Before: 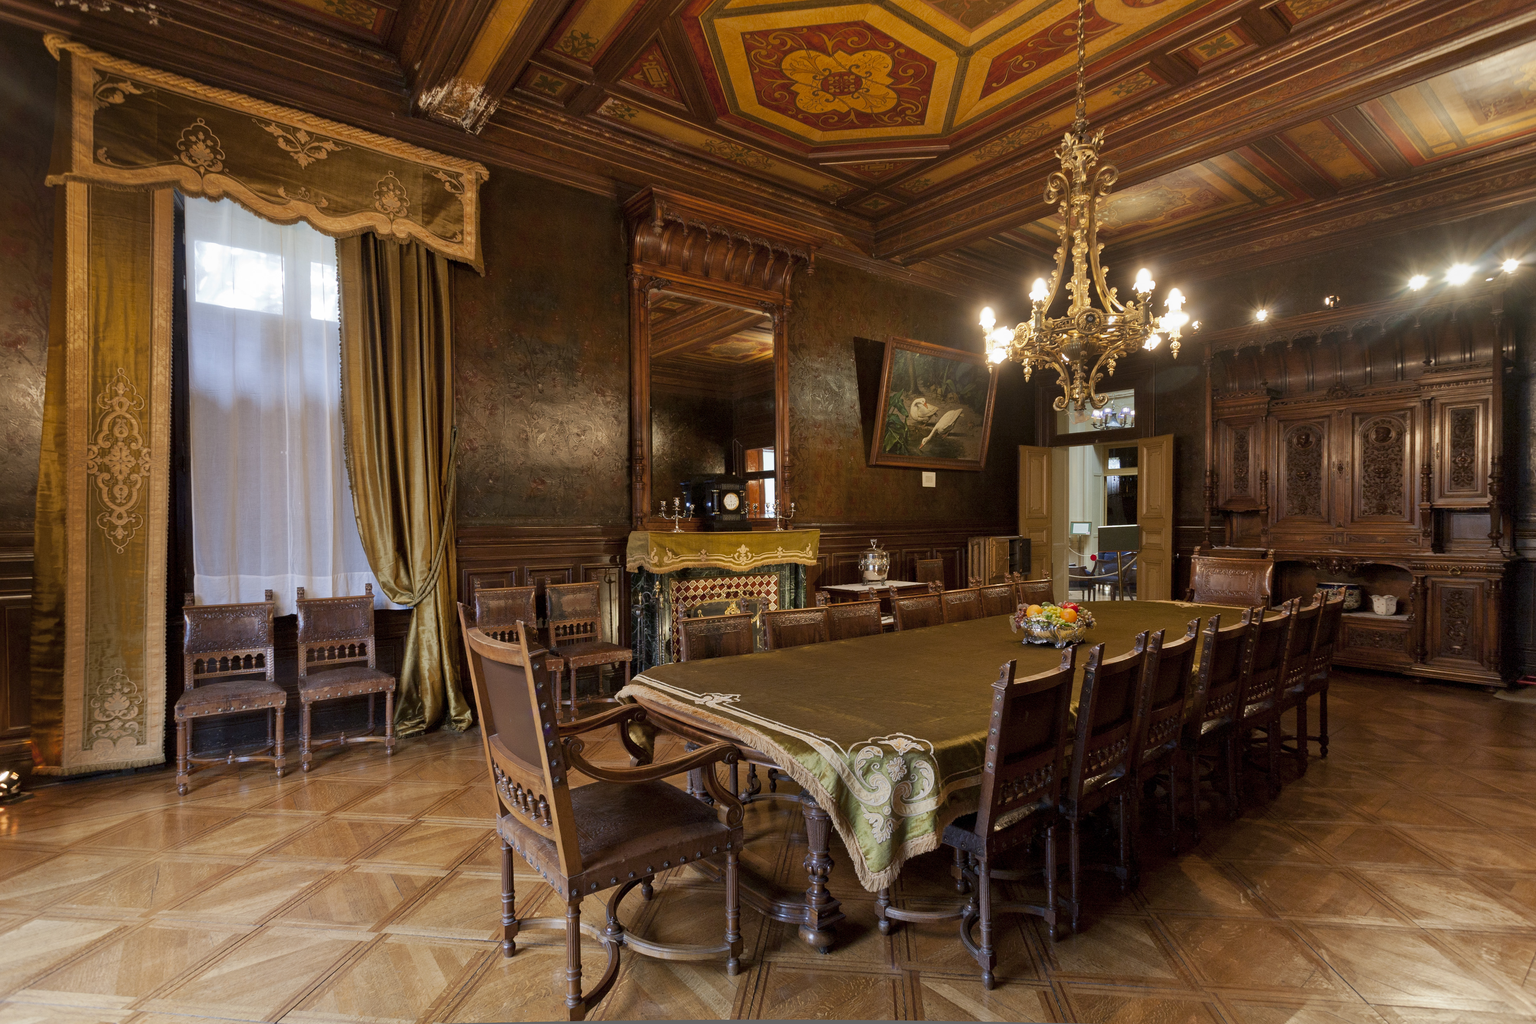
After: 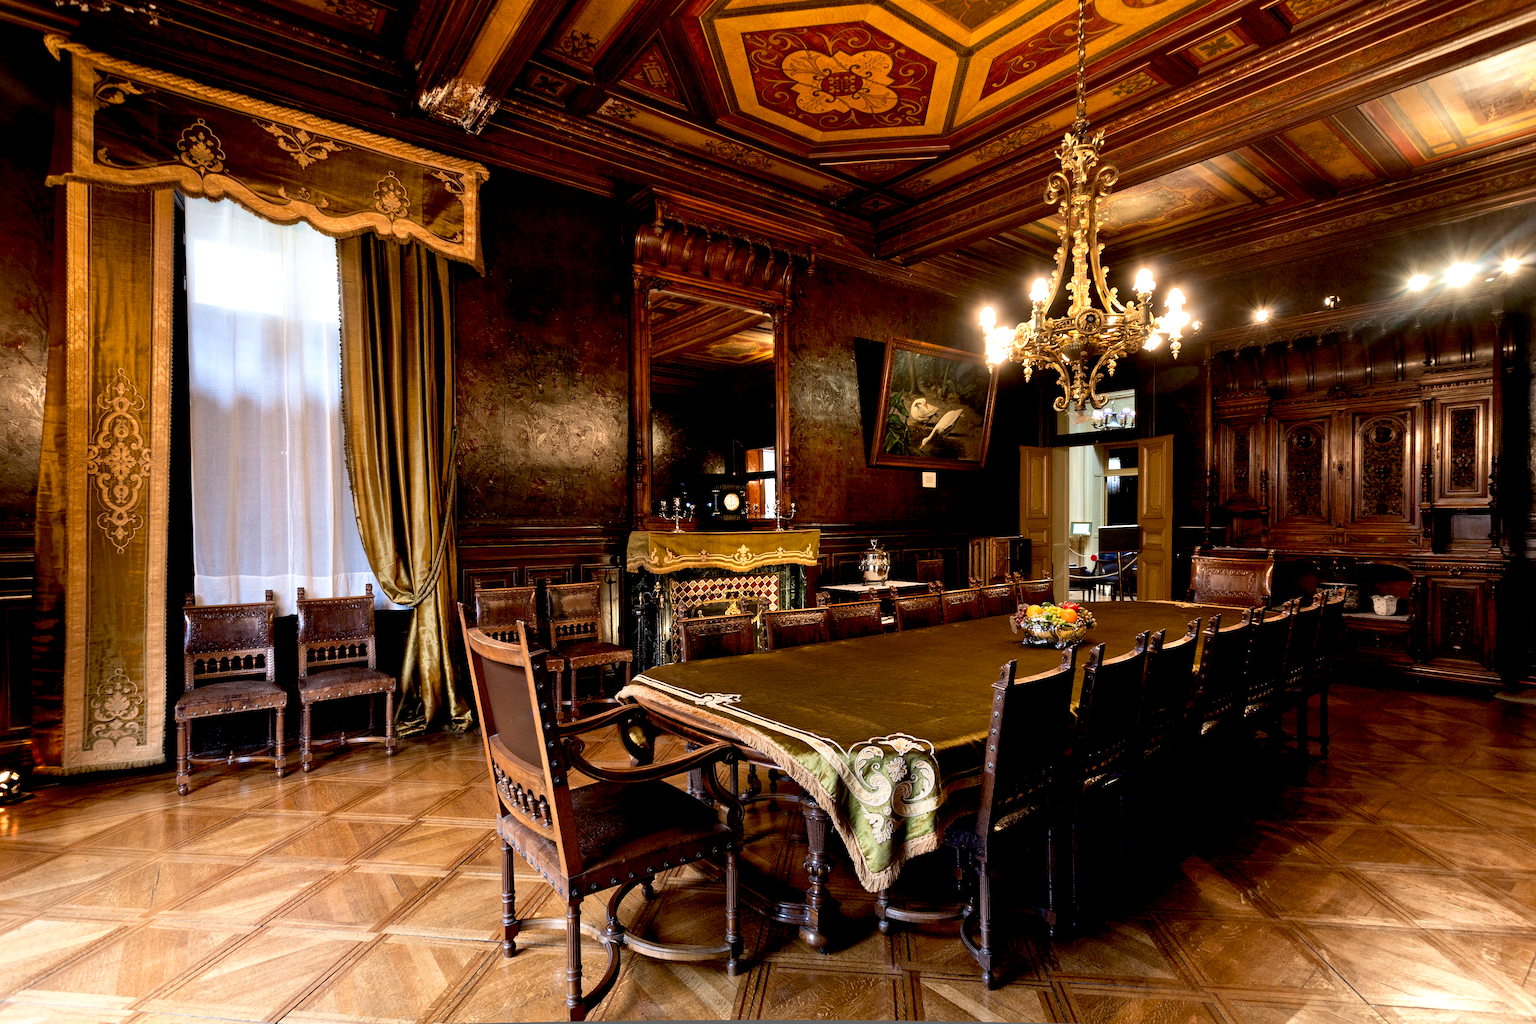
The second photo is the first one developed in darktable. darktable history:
base curve: curves: ch0 [(0.017, 0) (0.425, 0.441) (0.844, 0.933) (1, 1)], preserve colors none
tone equalizer: -8 EV -0.75 EV, -7 EV -0.7 EV, -6 EV -0.6 EV, -5 EV -0.4 EV, -3 EV 0.4 EV, -2 EV 0.6 EV, -1 EV 0.7 EV, +0 EV 0.75 EV, edges refinement/feathering 500, mask exposure compensation -1.57 EV, preserve details no
